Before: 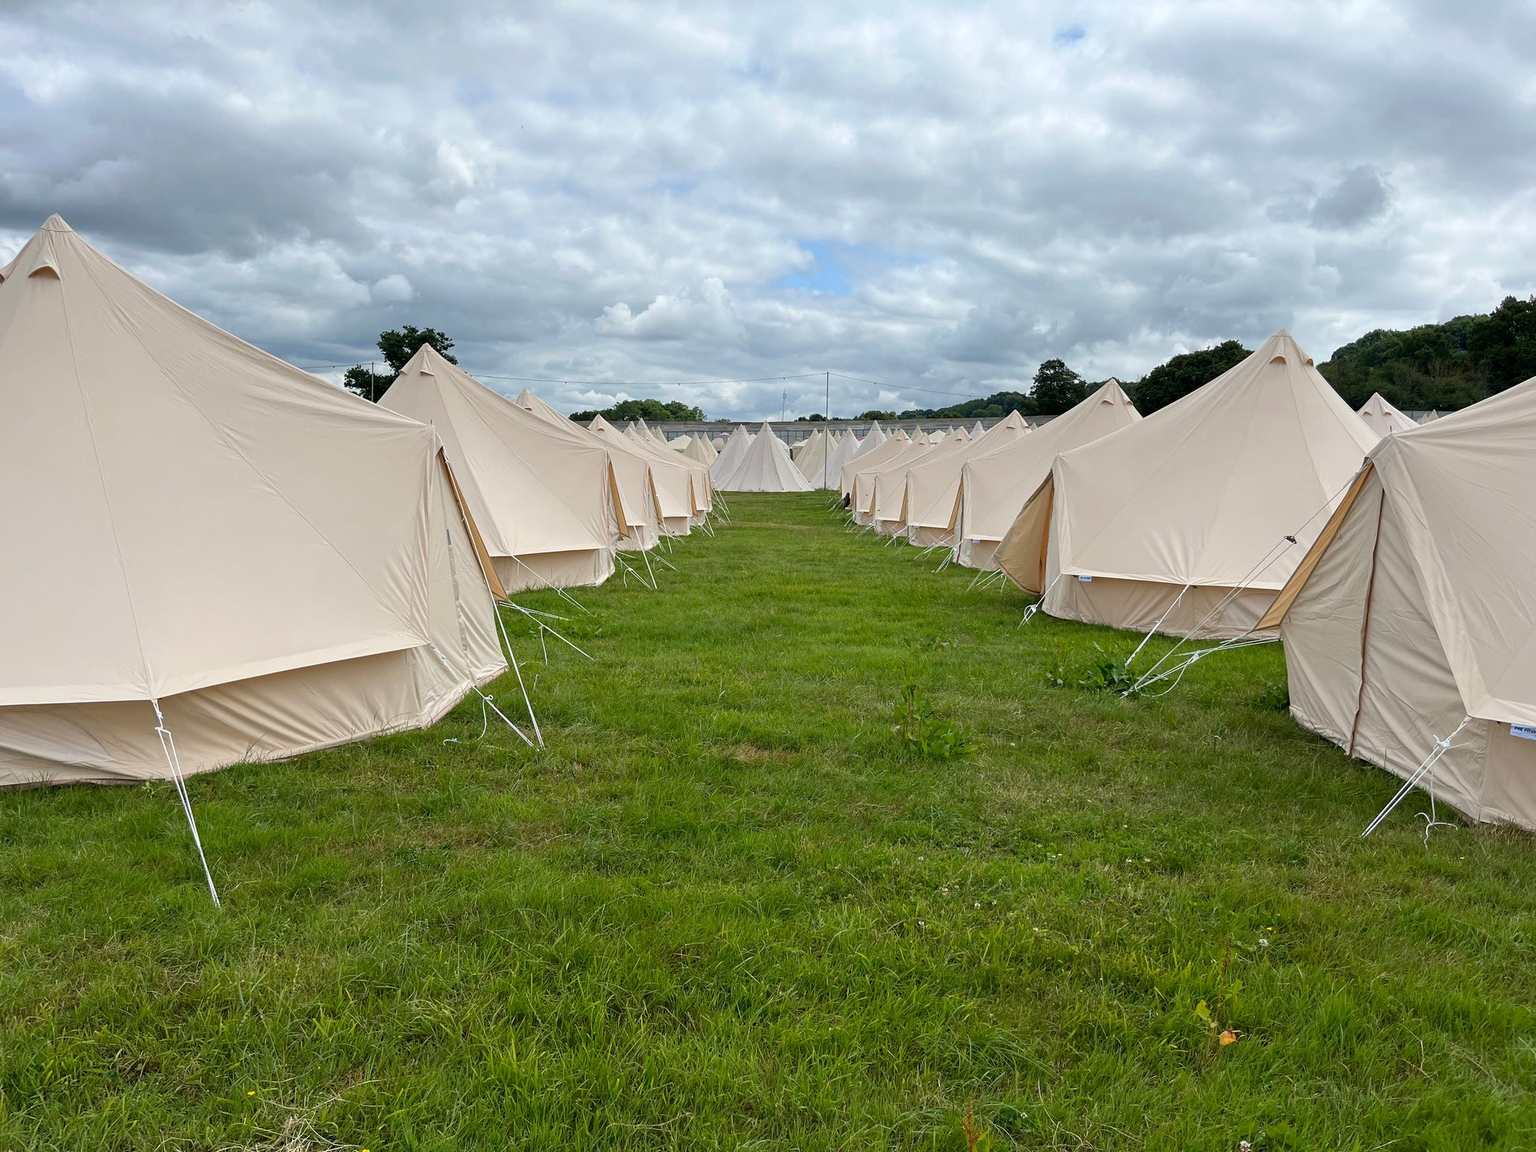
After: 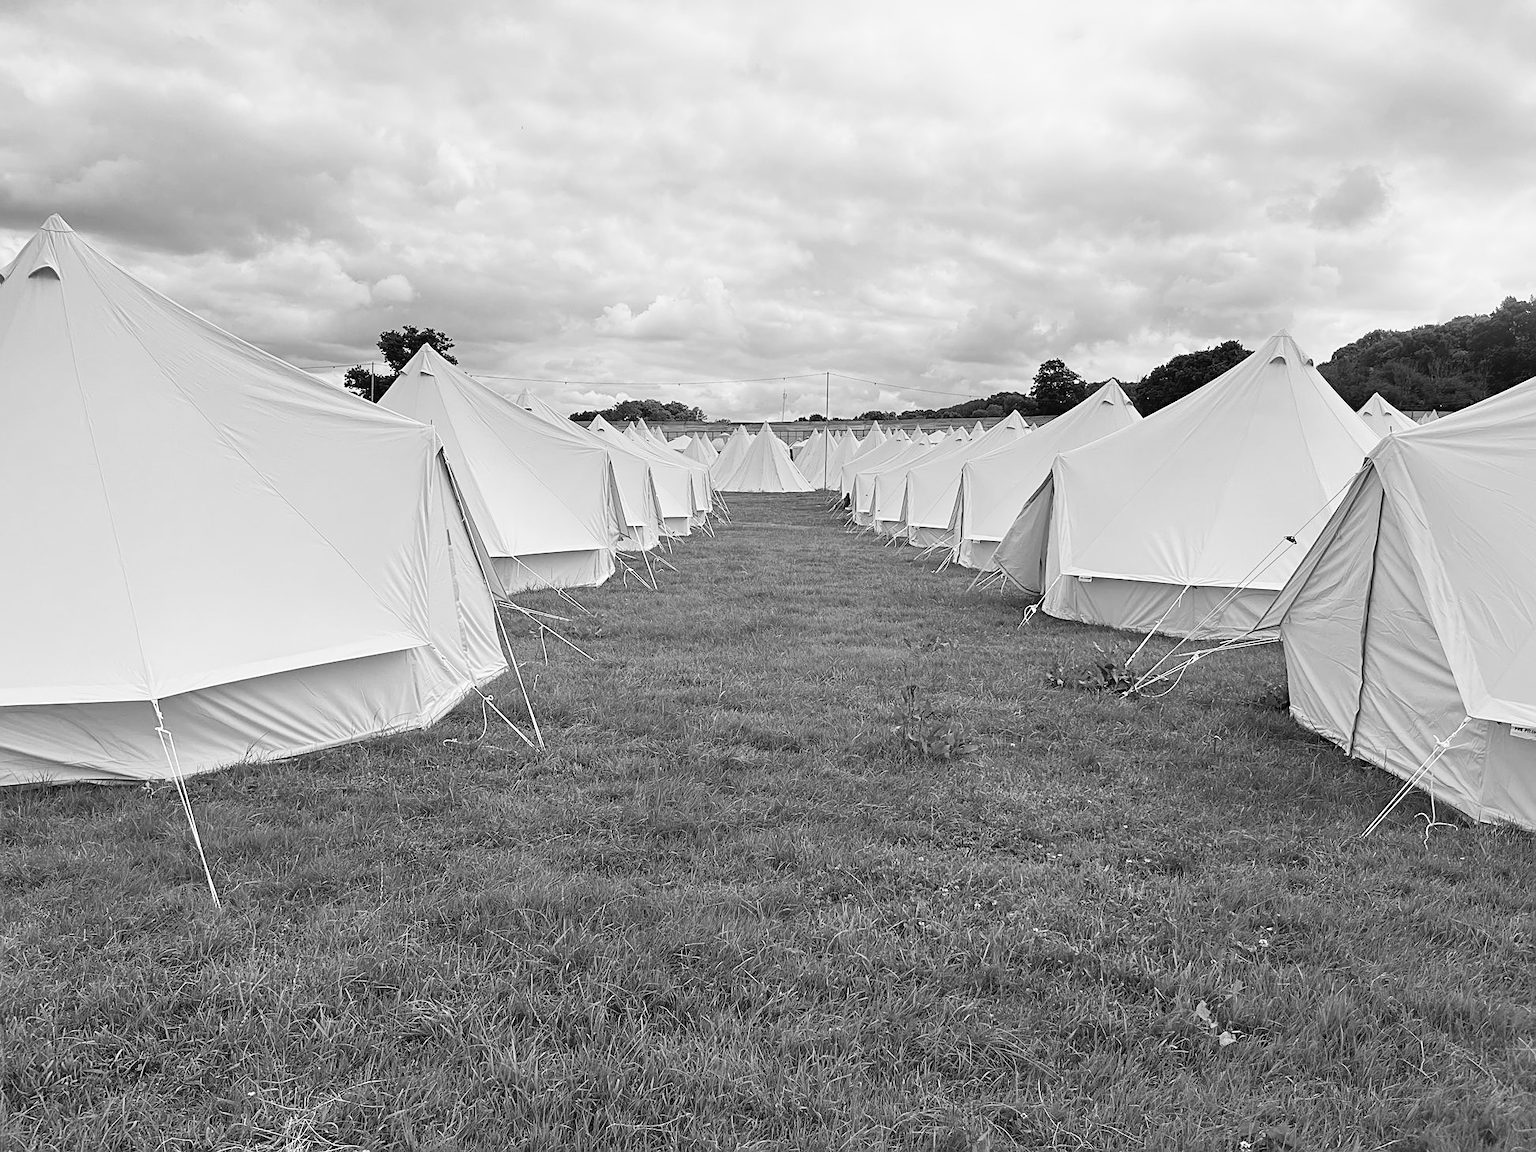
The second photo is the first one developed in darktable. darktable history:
contrast brightness saturation: contrast 0.2, brightness 0.15, saturation 0.14
monochrome: a 32, b 64, size 2.3
sharpen: on, module defaults
bloom: size 13.65%, threshold 98.39%, strength 4.82%
